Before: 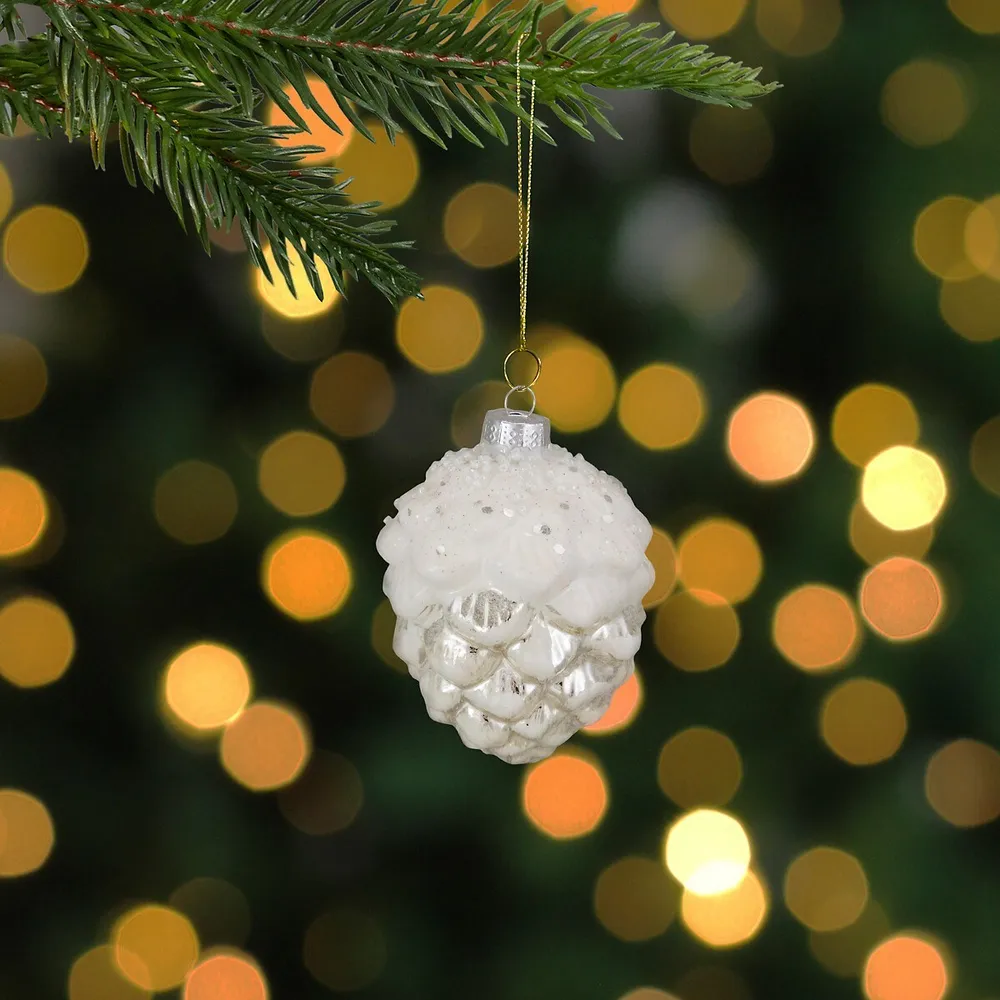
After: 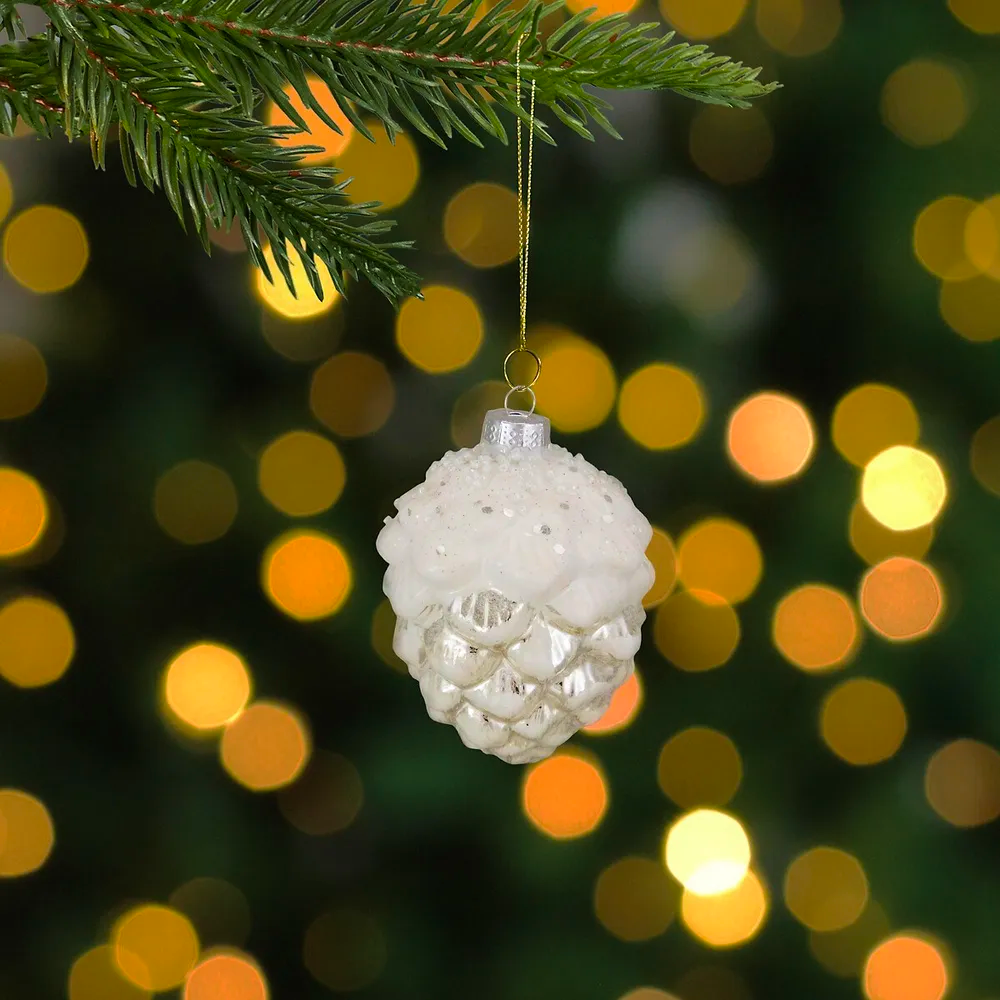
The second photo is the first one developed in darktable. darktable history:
velvia: on, module defaults
color balance rgb: perceptual saturation grading › global saturation 14.664%
